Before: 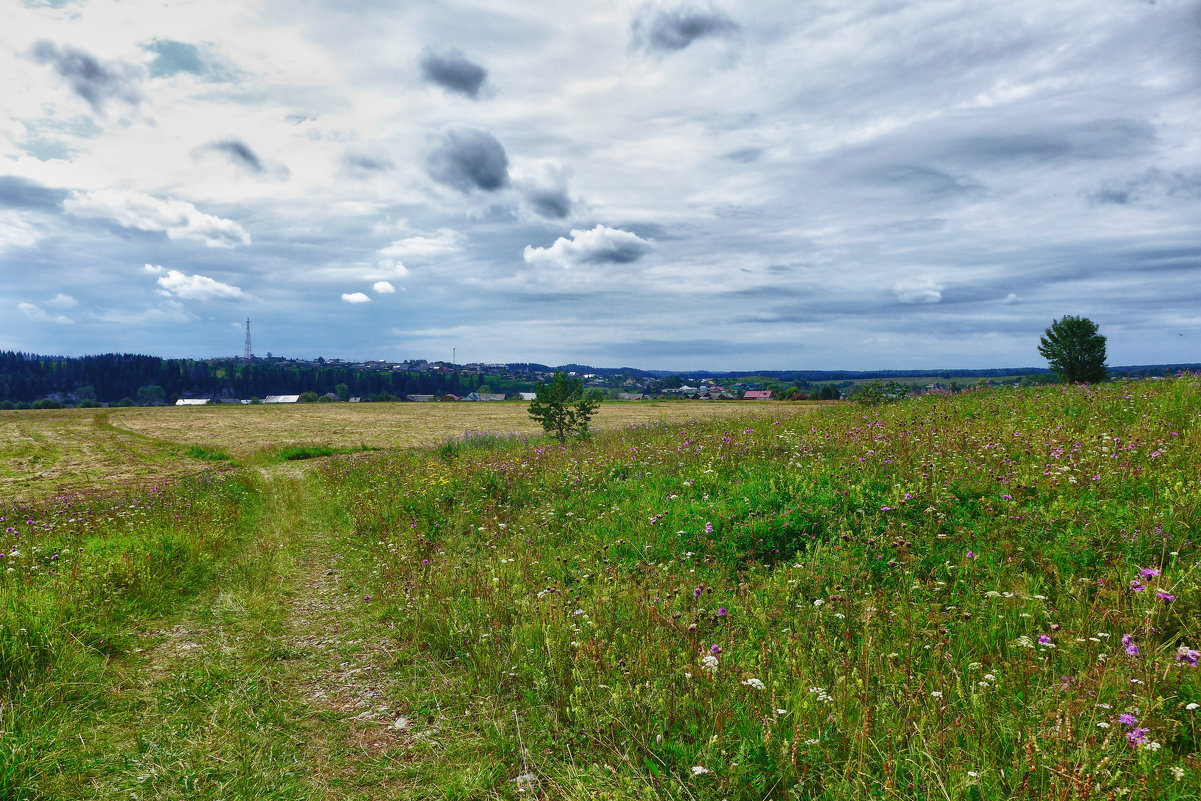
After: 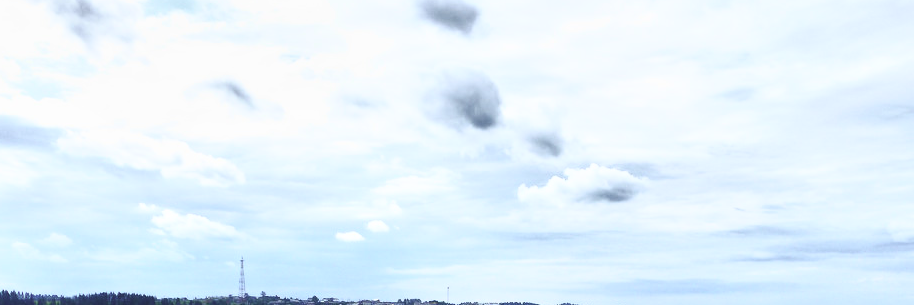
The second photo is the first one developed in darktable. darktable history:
contrast brightness saturation: contrast 0.44, brightness 0.558, saturation -0.181
crop: left 0.555%, top 7.643%, right 23.306%, bottom 54.183%
